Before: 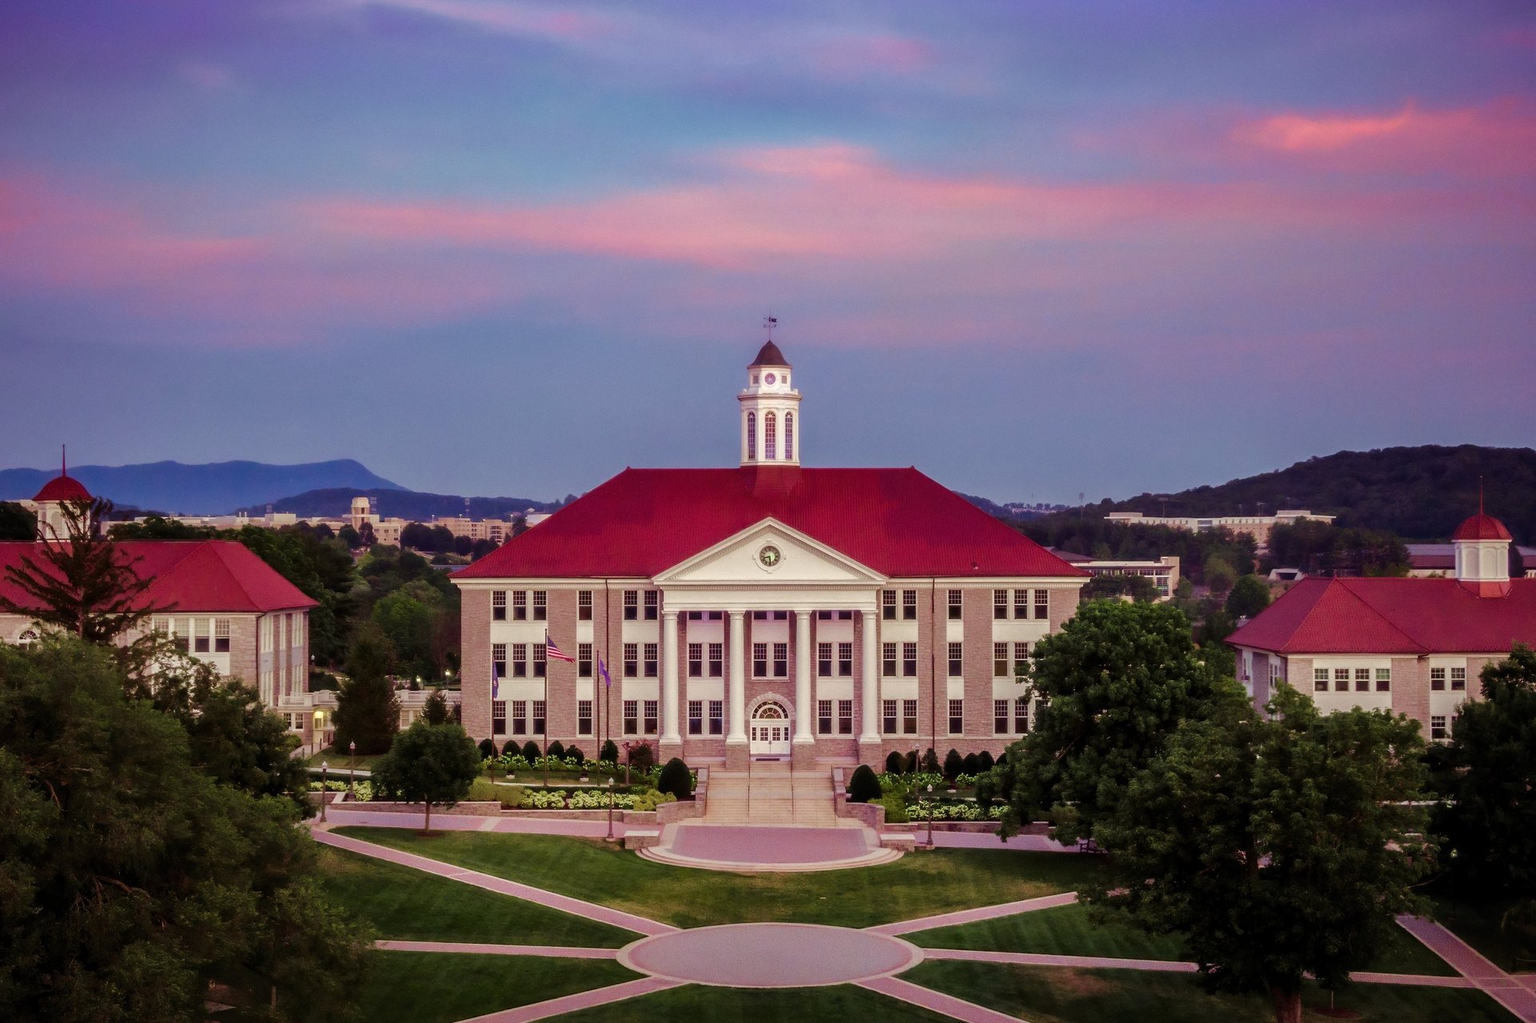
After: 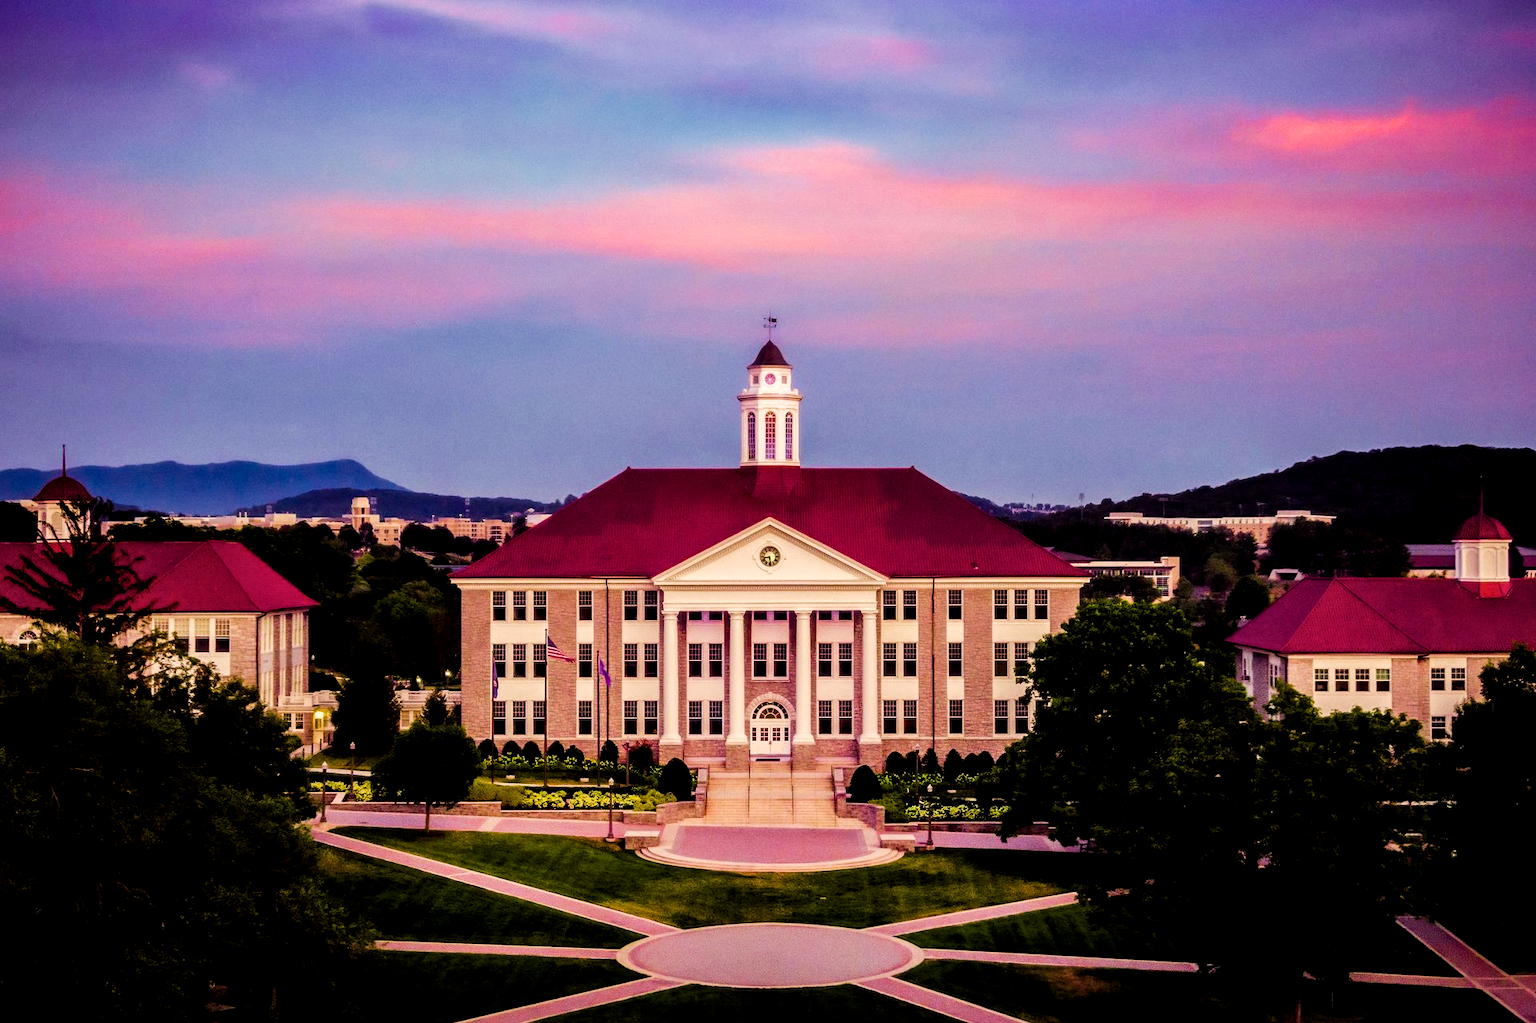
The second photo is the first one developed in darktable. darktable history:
local contrast: highlights 105%, shadows 98%, detail 131%, midtone range 0.2
exposure: exposure 0.202 EV, compensate exposure bias true, compensate highlight preservation false
filmic rgb: black relative exposure -5.14 EV, white relative exposure 3.99 EV, hardness 2.88, contrast 1.299, highlights saturation mix -29.94%
color balance rgb: shadows lift › hue 85.23°, power › chroma 0.274%, power › hue 63.11°, highlights gain › chroma 3.243%, highlights gain › hue 57.25°, perceptual saturation grading › global saturation 36.216%, perceptual saturation grading › shadows 35.611%, perceptual brilliance grading › highlights 14.025%, perceptual brilliance grading › shadows -18.544%, global vibrance 20%
